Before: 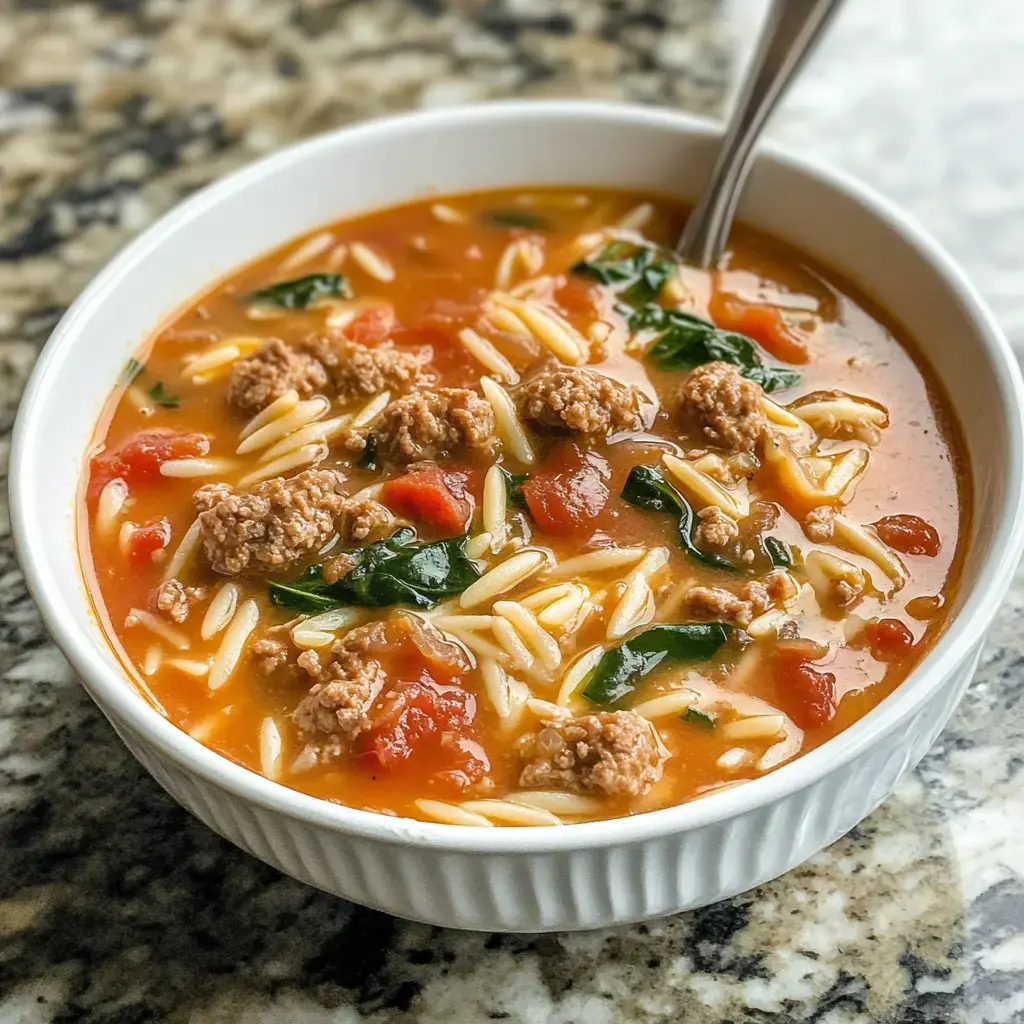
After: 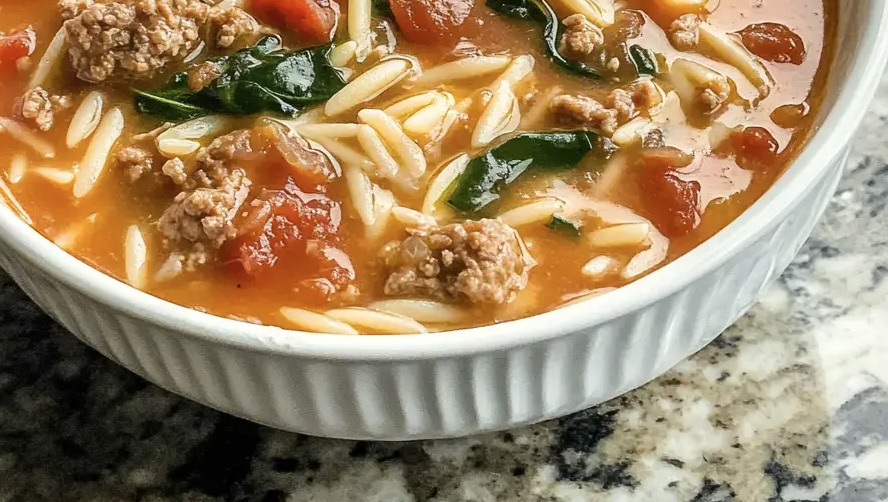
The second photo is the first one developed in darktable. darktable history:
color correction: highlights b* 2.91
crop and rotate: left 13.266%, top 48.048%, bottom 2.915%
contrast brightness saturation: contrast 0.113, saturation -0.151
